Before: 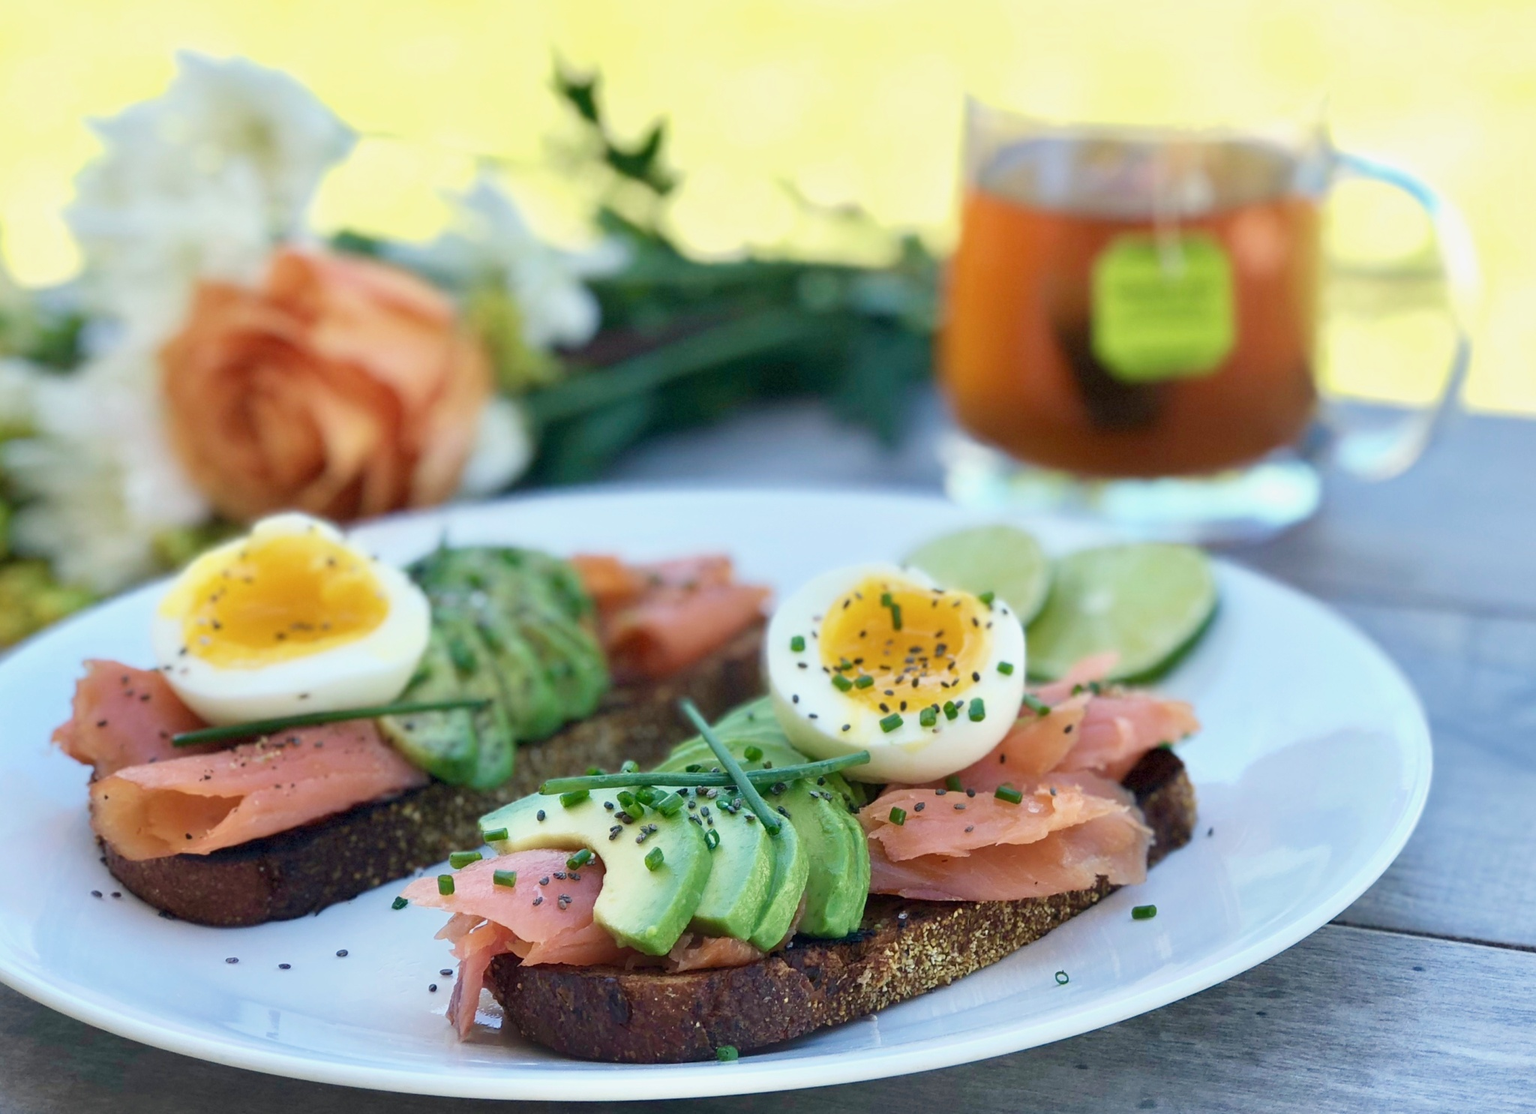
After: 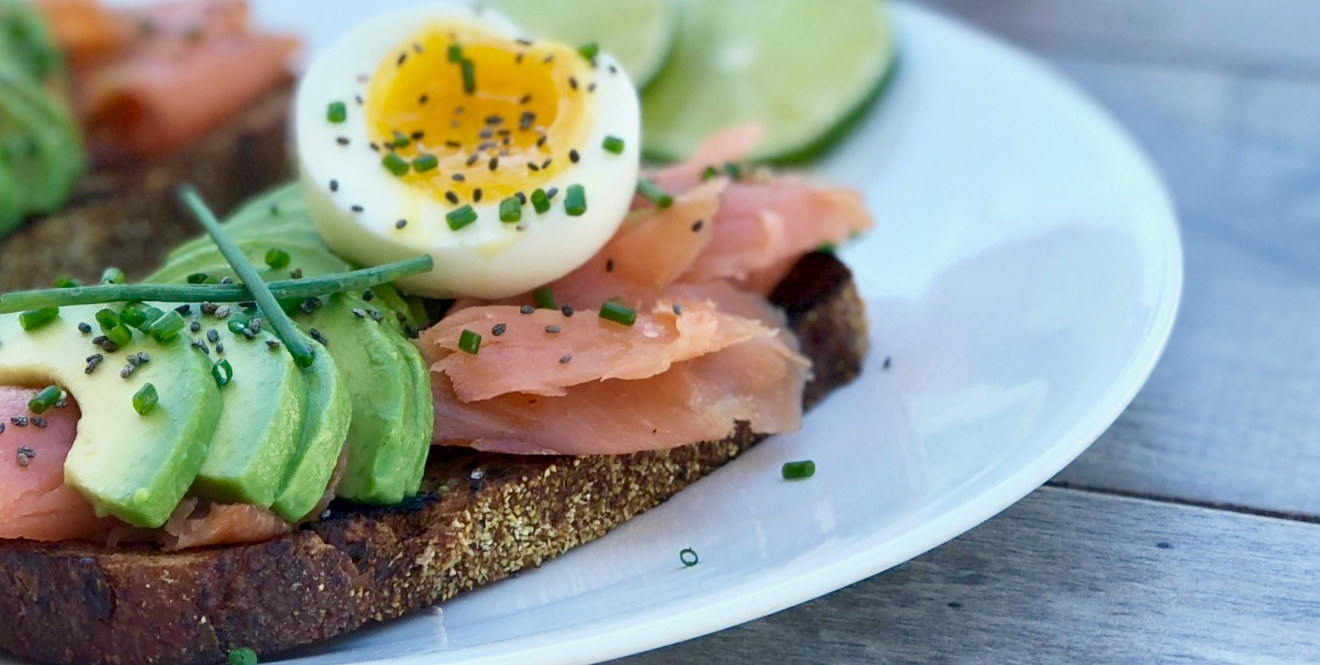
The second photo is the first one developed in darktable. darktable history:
crop and rotate: left 35.509%, top 50.238%, bottom 4.934%
